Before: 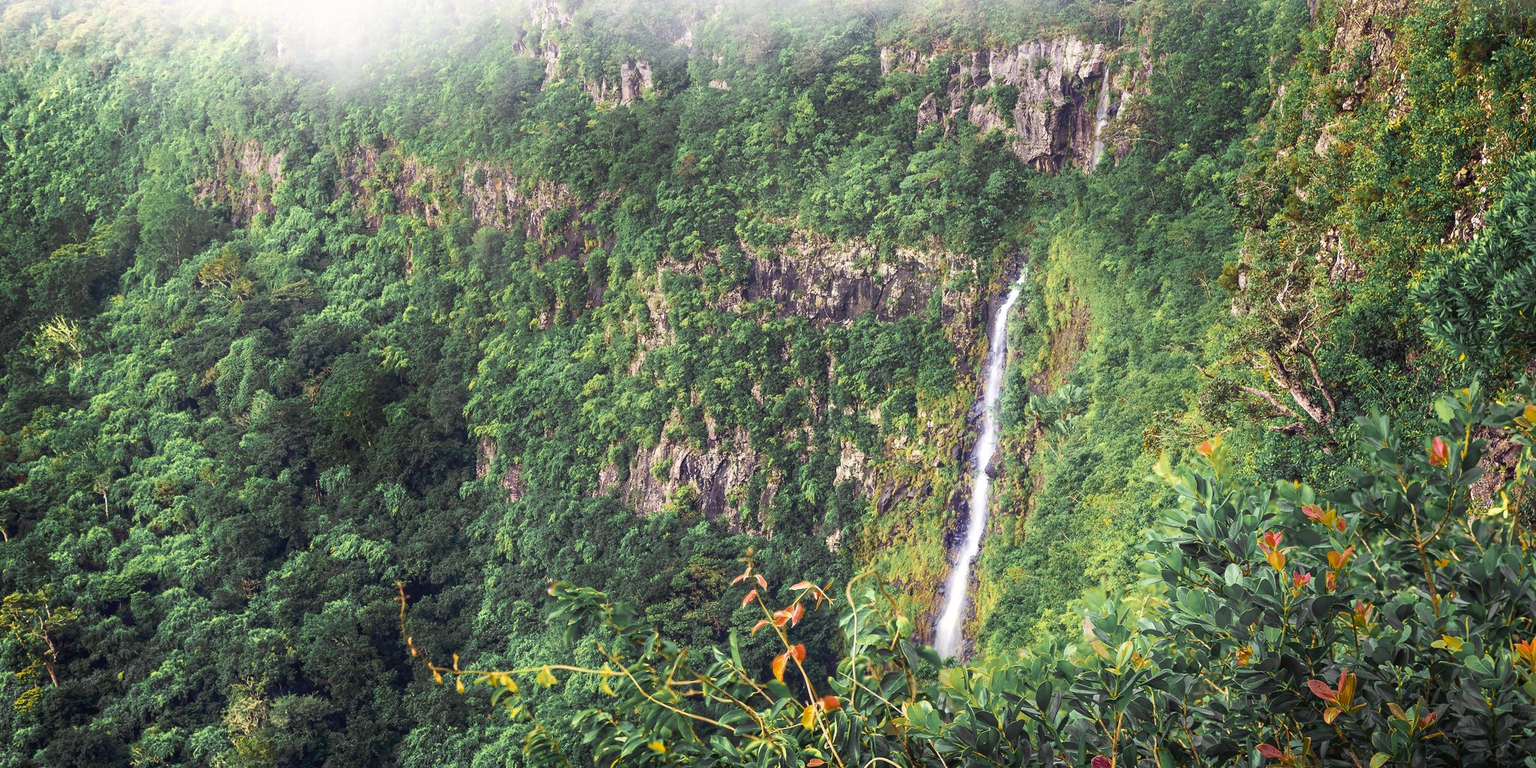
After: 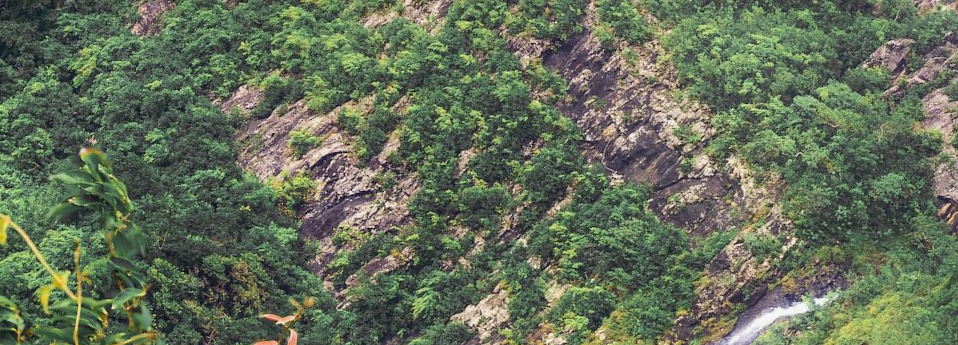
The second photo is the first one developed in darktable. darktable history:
crop and rotate: angle -44.9°, top 16.729%, right 0.781%, bottom 11.659%
shadows and highlights: shadows -20.34, white point adjustment -2.16, highlights -35.22
